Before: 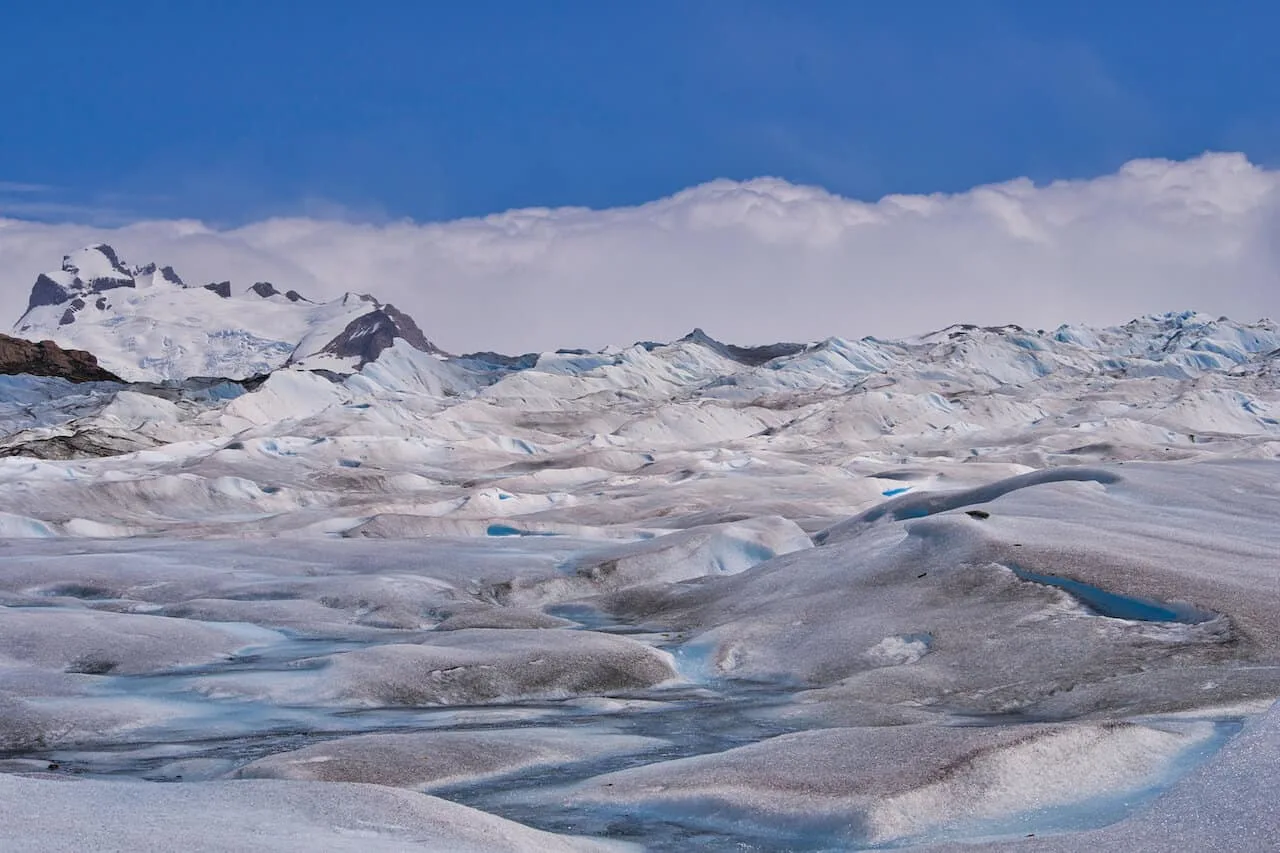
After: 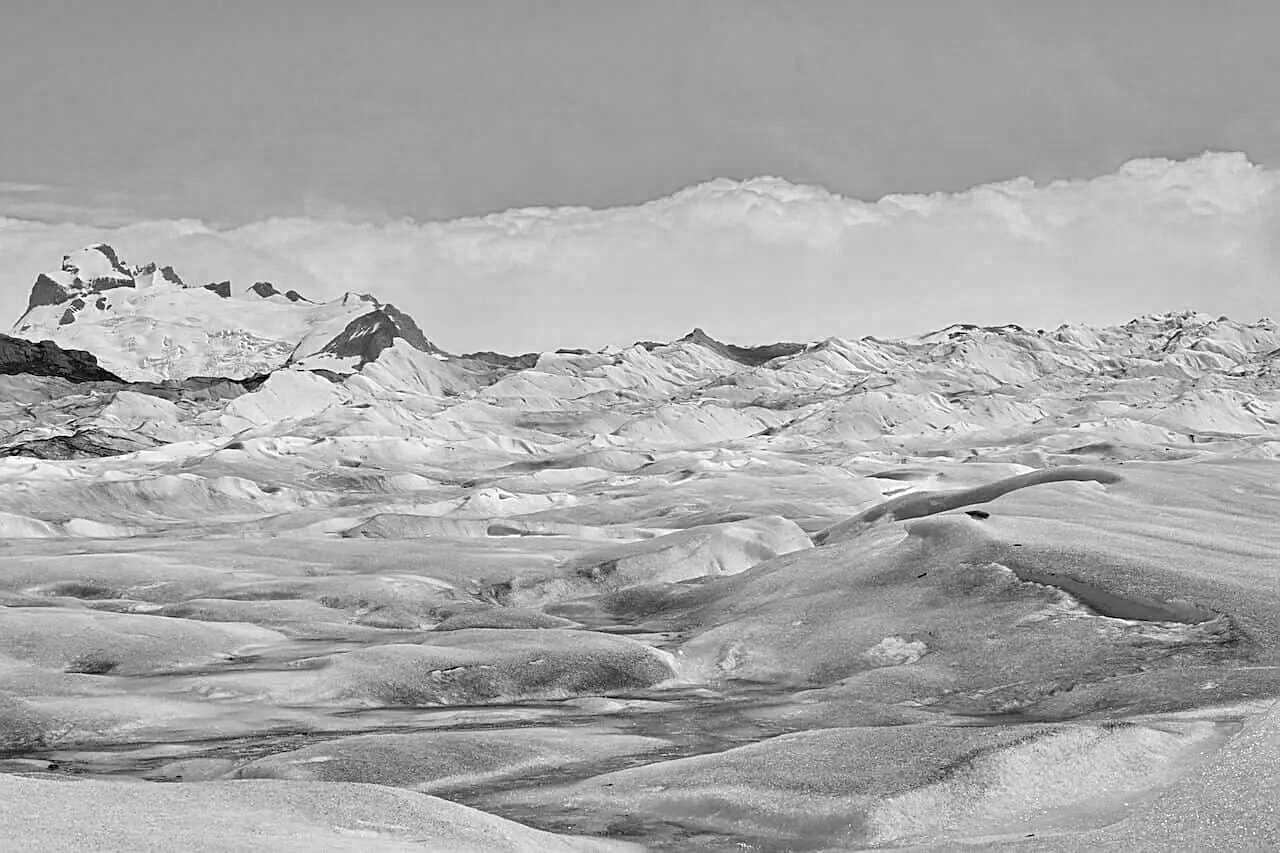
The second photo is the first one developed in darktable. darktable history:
exposure: black level correction -0.001, exposure 0.08 EV, compensate highlight preservation false
color zones: curves: ch0 [(0, 0.613) (0.01, 0.613) (0.245, 0.448) (0.498, 0.529) (0.642, 0.665) (0.879, 0.777) (0.99, 0.613)]; ch1 [(0, 0) (0.143, 0) (0.286, 0) (0.429, 0) (0.571, 0) (0.714, 0) (0.857, 0)]
sharpen: on, module defaults
